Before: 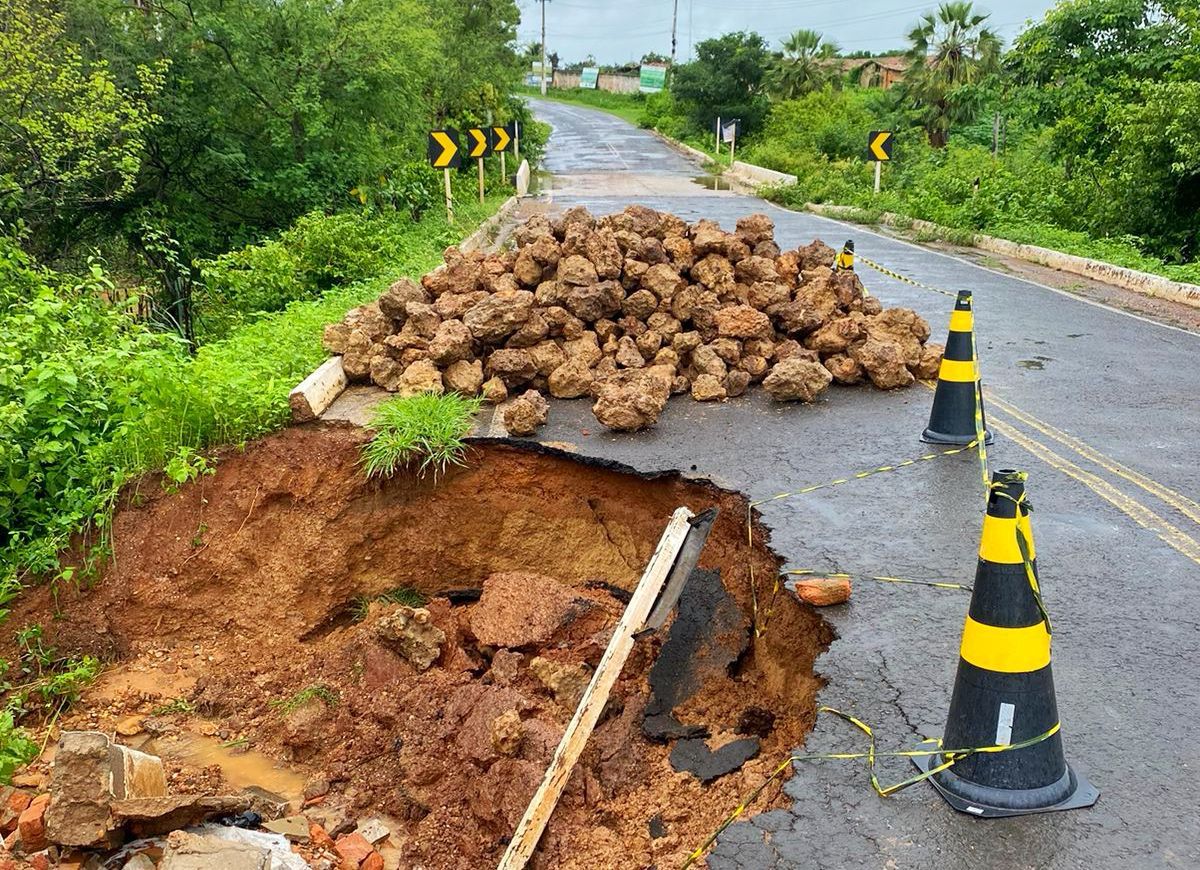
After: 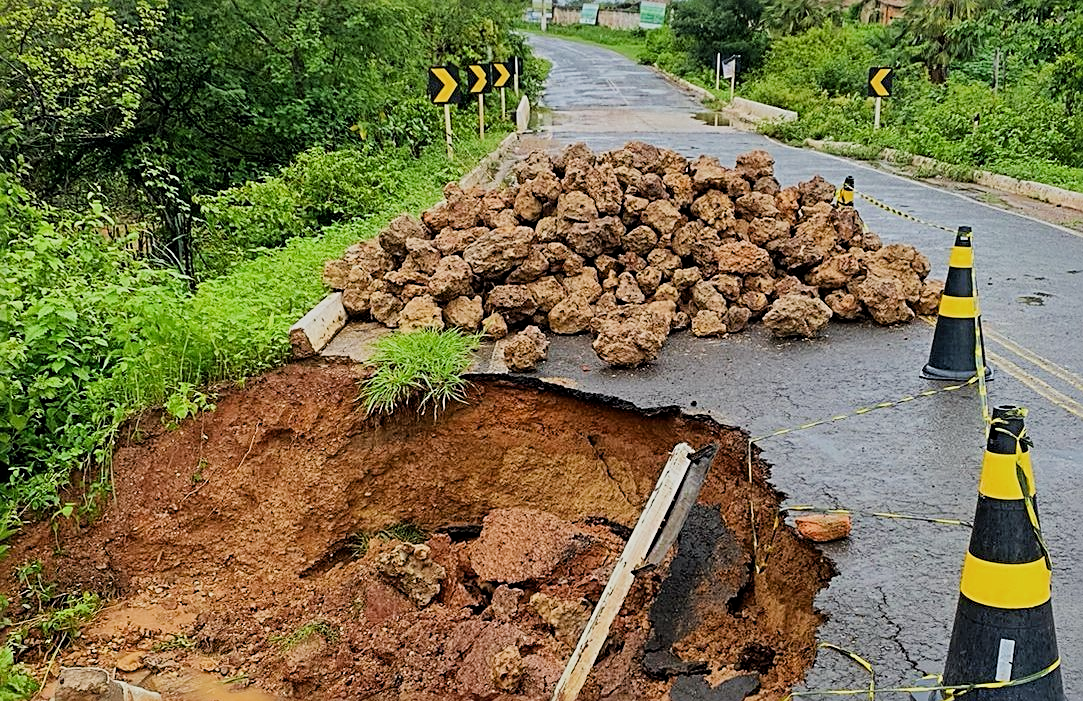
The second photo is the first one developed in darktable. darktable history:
filmic rgb: black relative exposure -7.65 EV, white relative exposure 4.56 EV, hardness 3.61
sharpen: radius 2.614, amount 0.679
crop: top 7.439%, right 9.714%, bottom 11.956%
